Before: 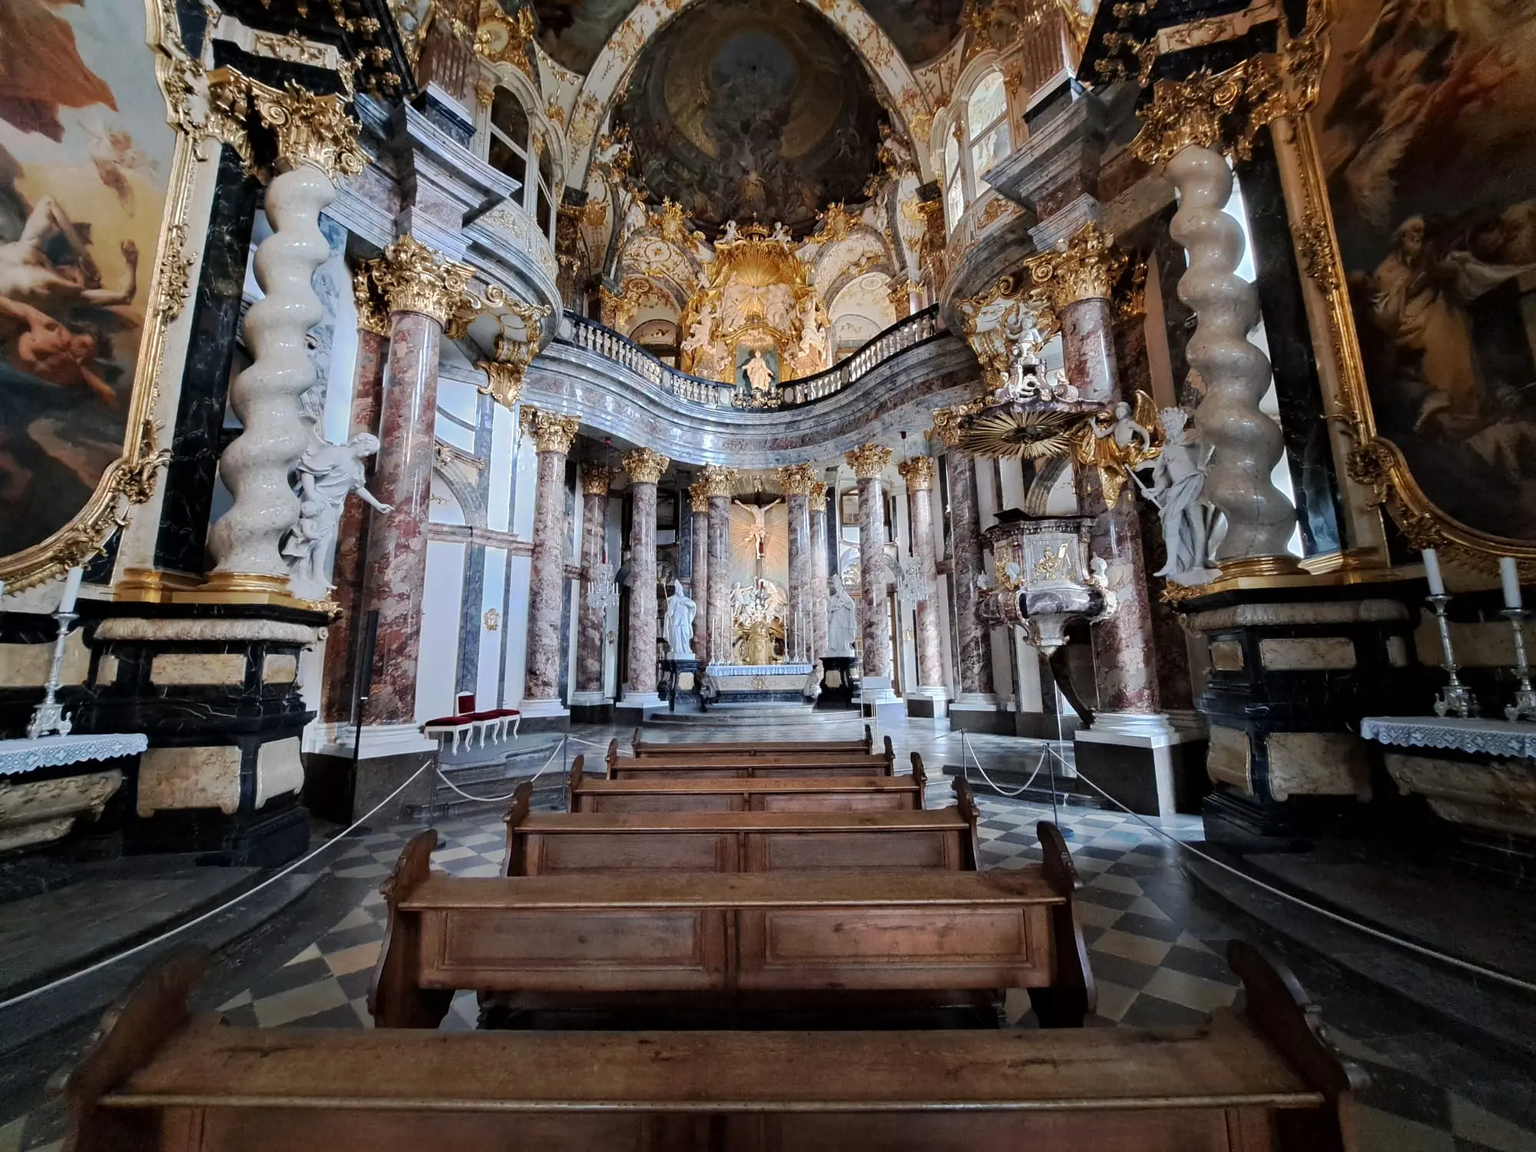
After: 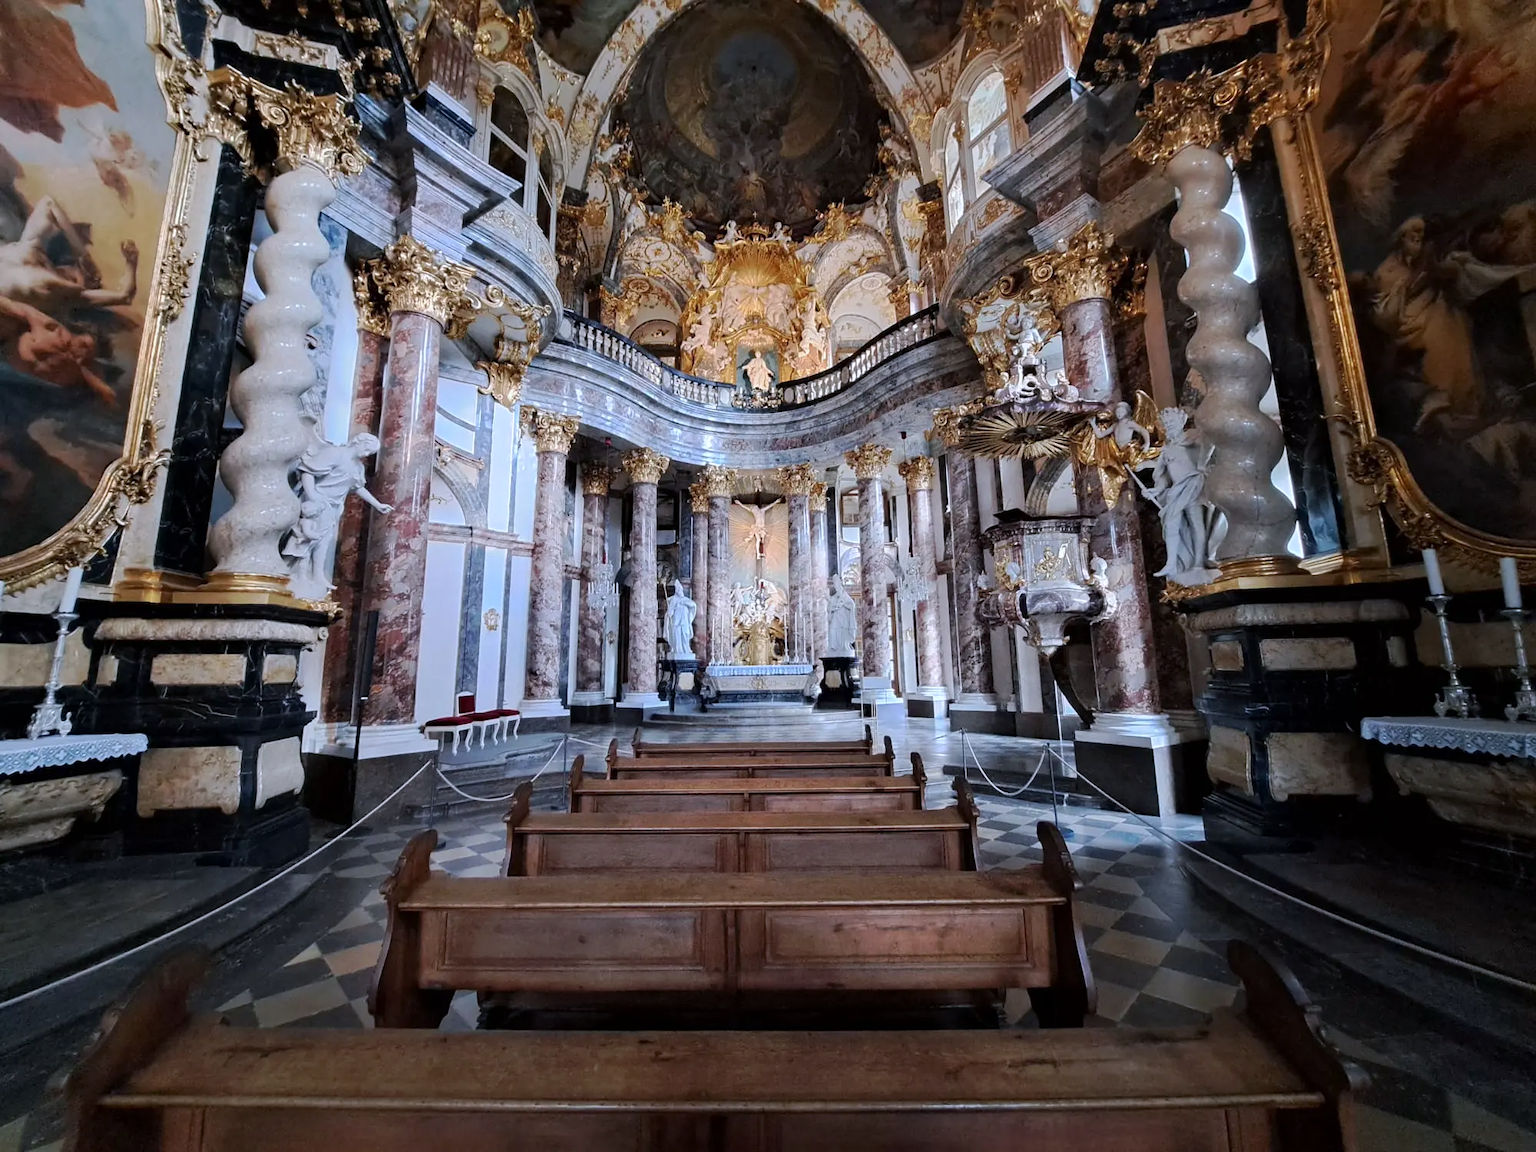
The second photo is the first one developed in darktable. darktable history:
shadows and highlights: shadows -21.3, highlights 100, soften with gaussian
color calibration: illuminant as shot in camera, x 0.358, y 0.373, temperature 4628.91 K
